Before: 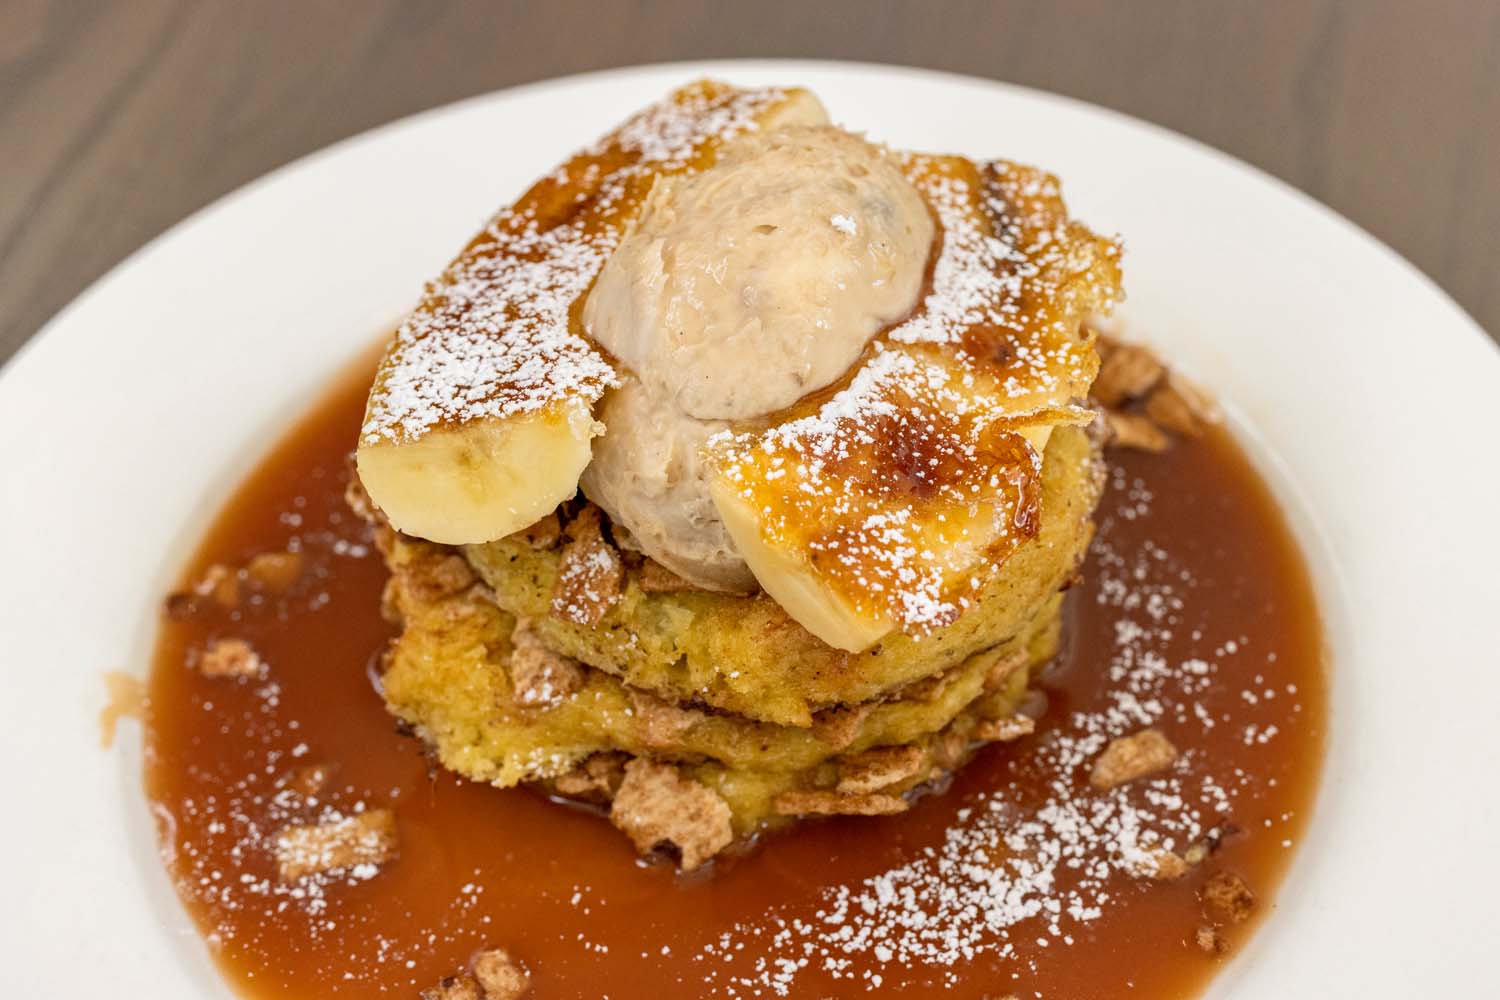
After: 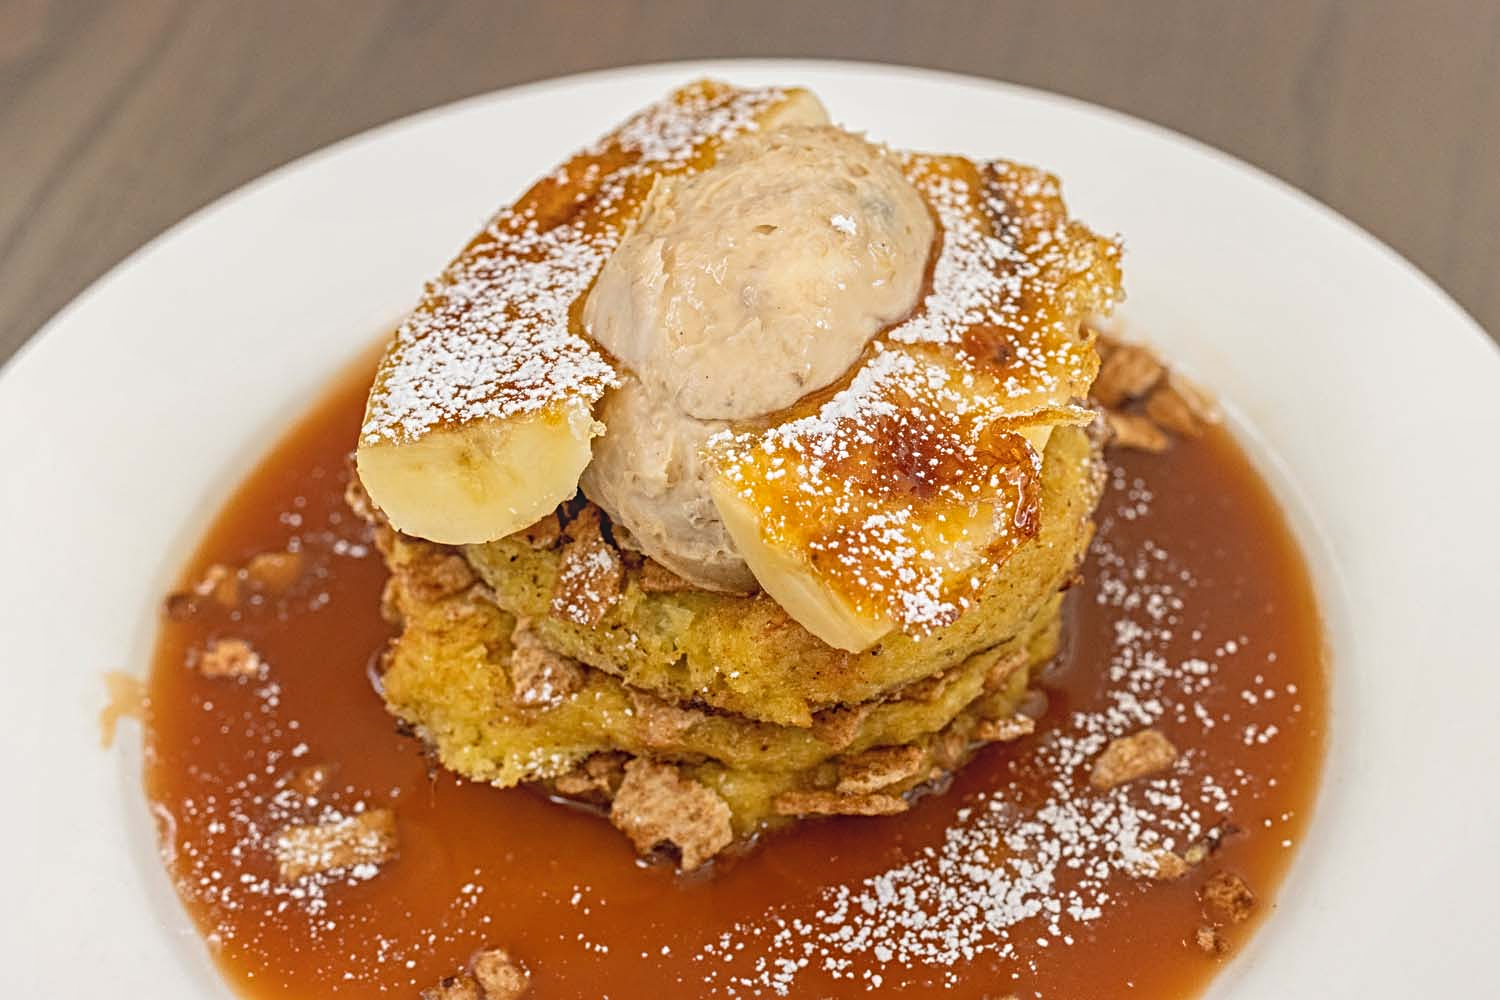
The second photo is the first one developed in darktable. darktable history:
sharpen: radius 4
local contrast: highlights 48%, shadows 0%, detail 100%
